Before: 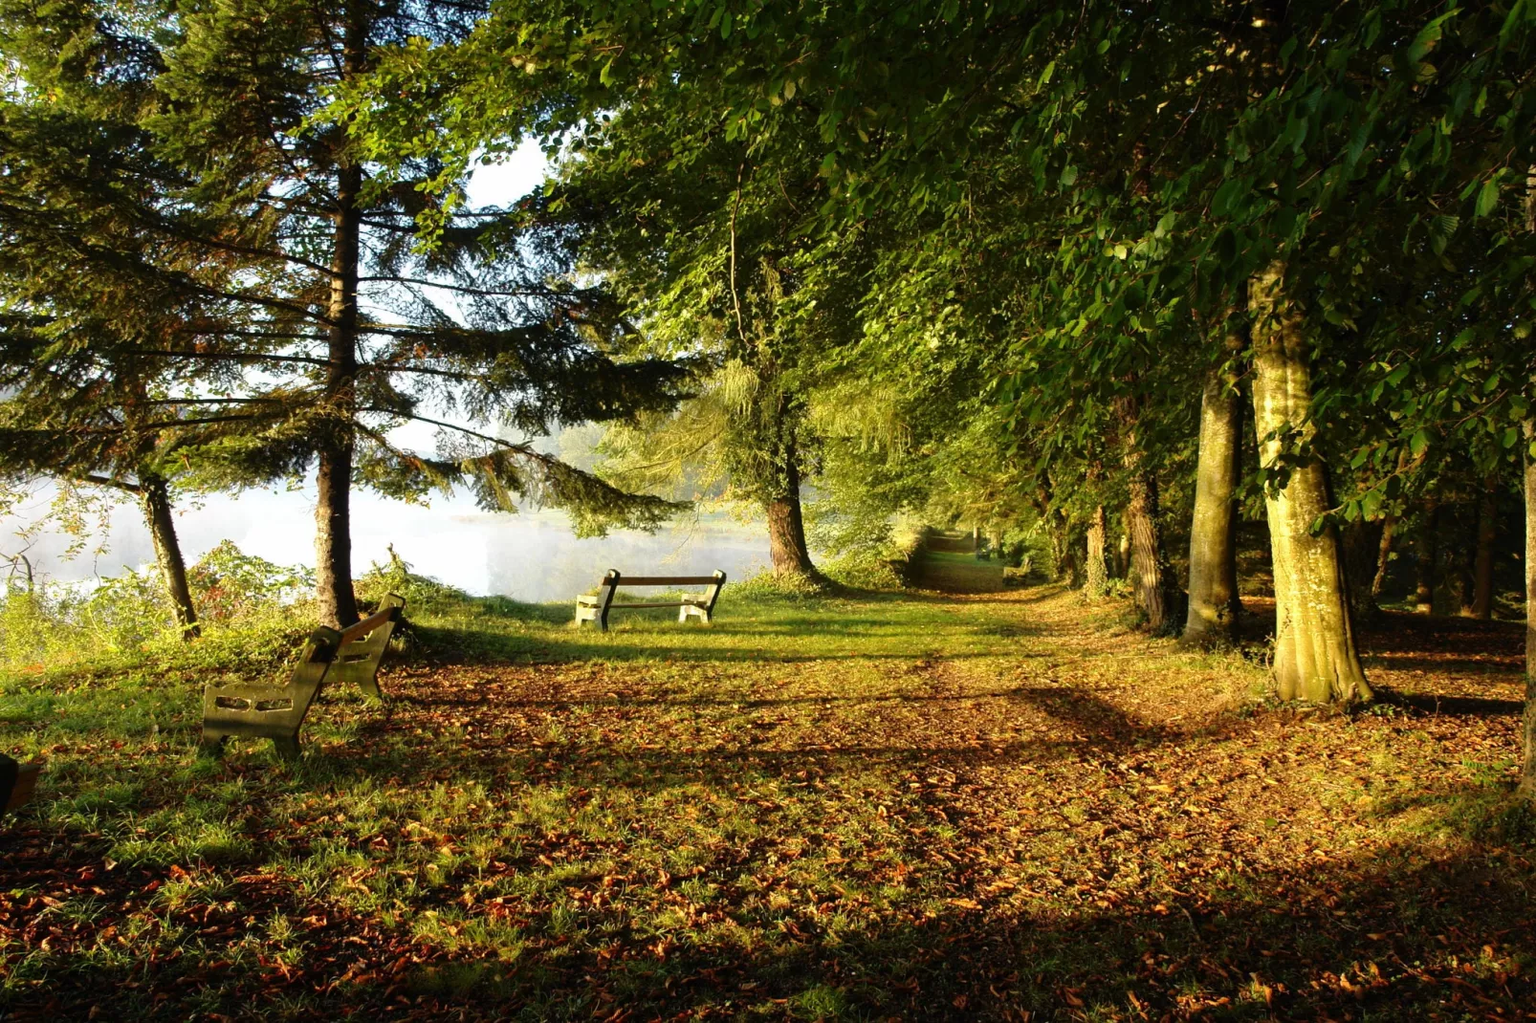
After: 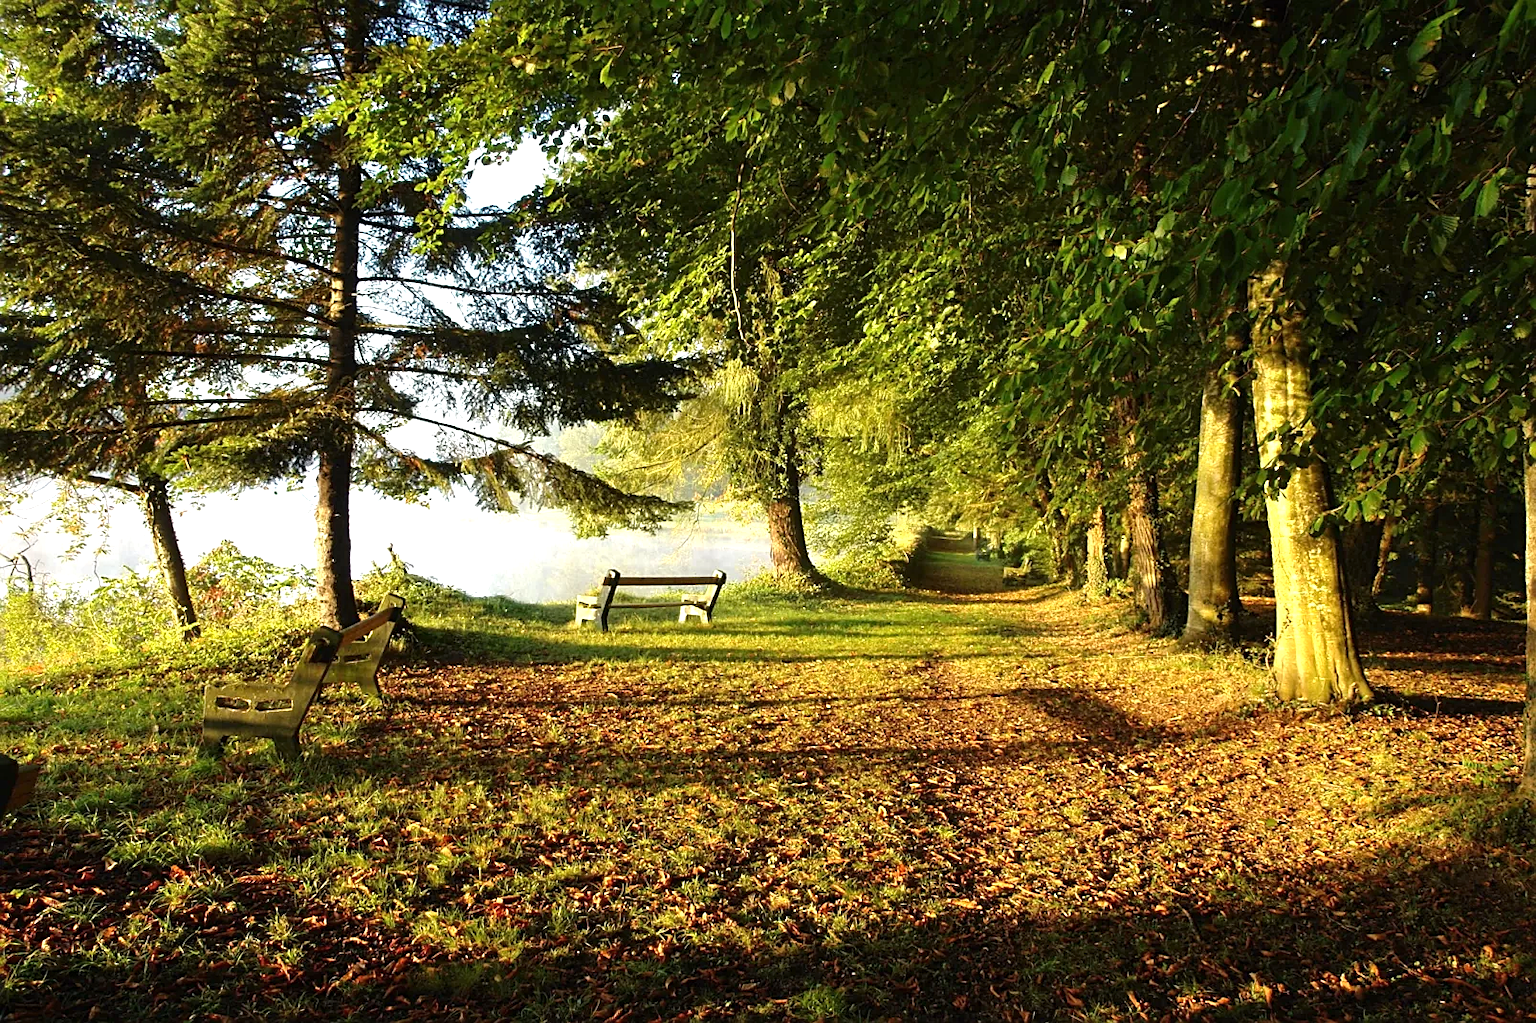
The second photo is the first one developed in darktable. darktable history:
sharpen: on, module defaults
exposure: exposure 0.434 EV, compensate exposure bias true, compensate highlight preservation false
